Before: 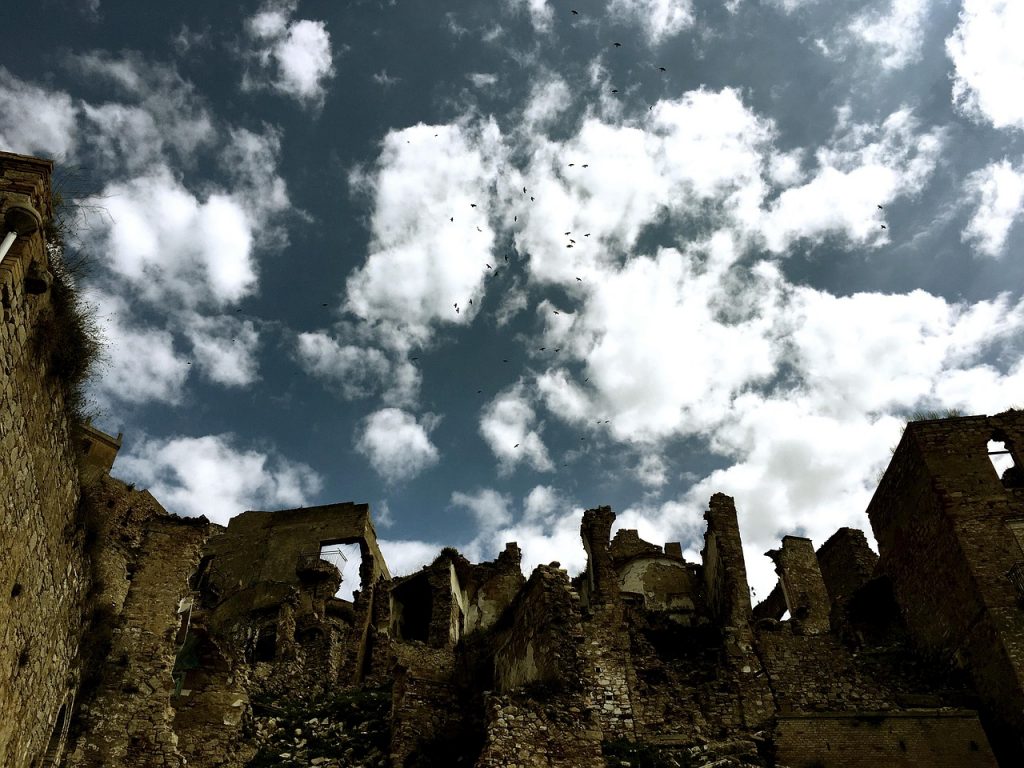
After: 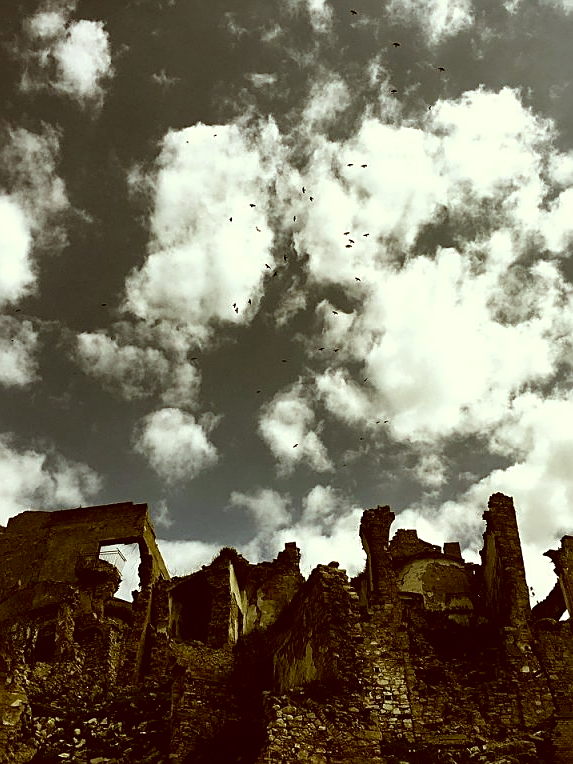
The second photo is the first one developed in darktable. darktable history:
tone equalizer: on, module defaults
crop: left 21.674%, right 22.086%
sharpen: on, module defaults
color correction: highlights a* -5.3, highlights b* 9.8, shadows a* 9.8, shadows b* 24.26
